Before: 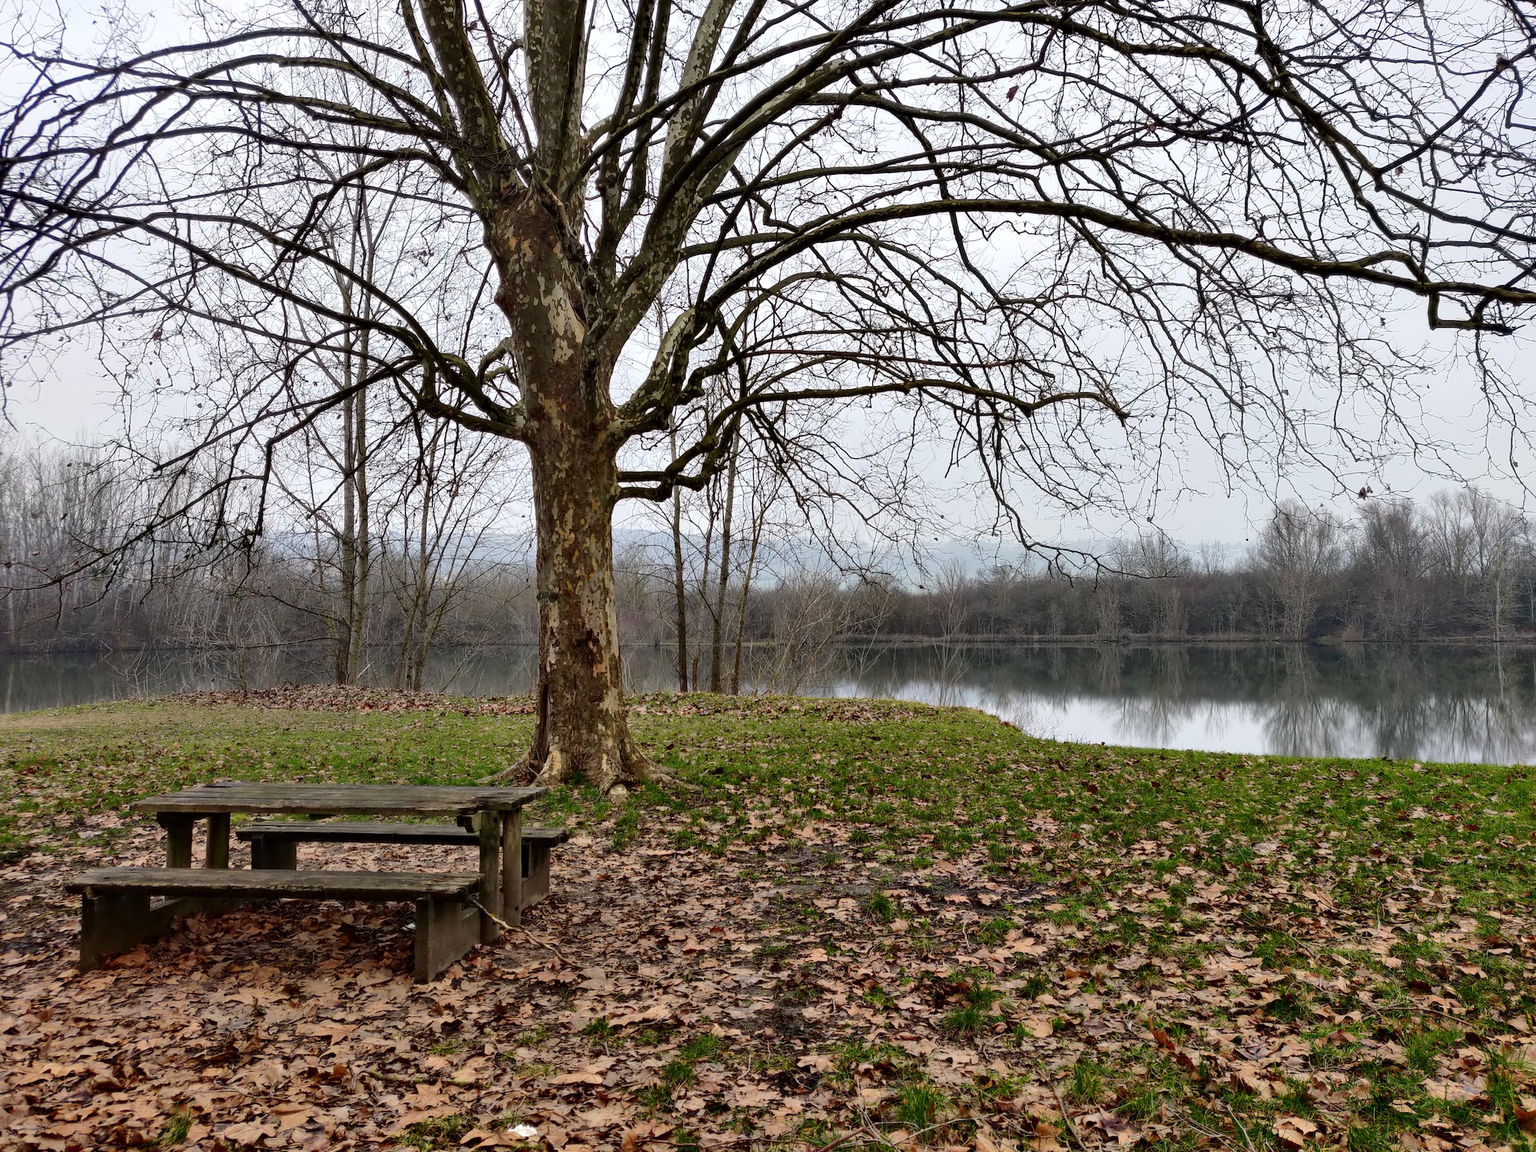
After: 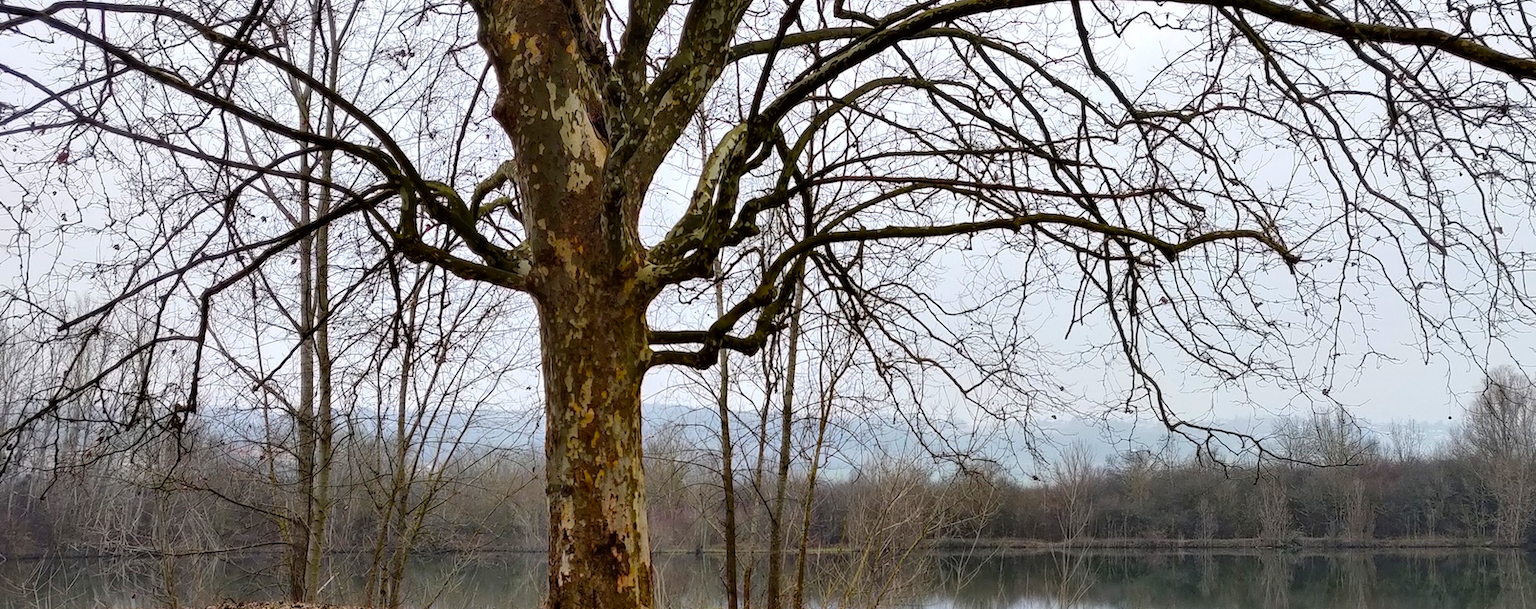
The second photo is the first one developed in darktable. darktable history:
color balance rgb: perceptual saturation grading › global saturation 30%, global vibrance 20%
crop: left 7.036%, top 18.398%, right 14.379%, bottom 40.043%
